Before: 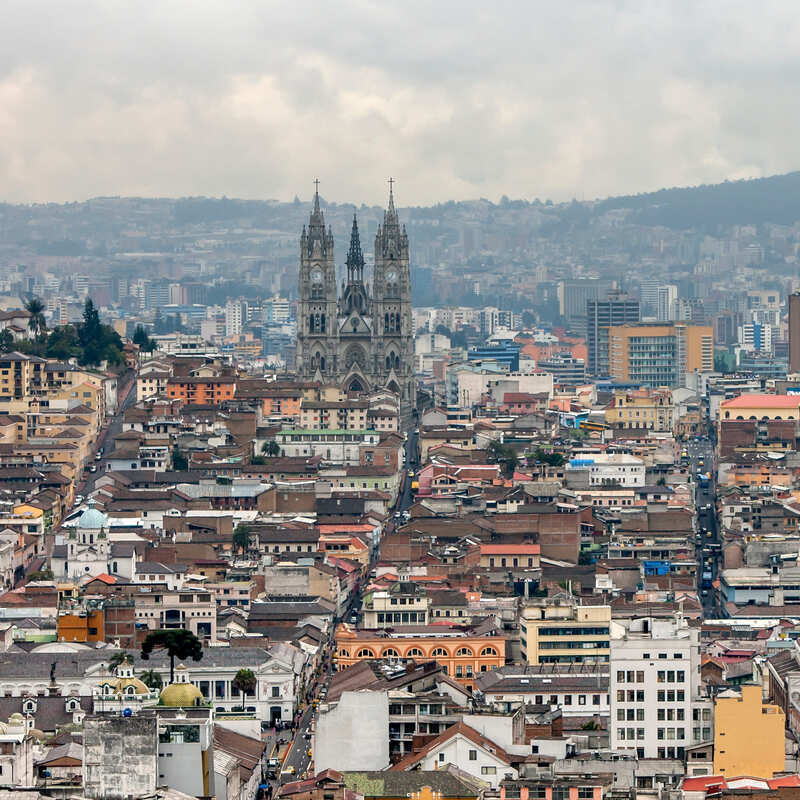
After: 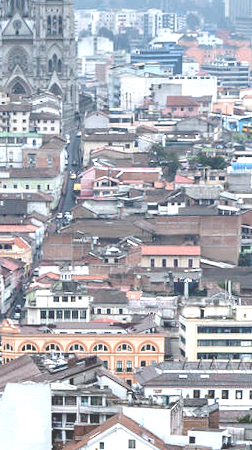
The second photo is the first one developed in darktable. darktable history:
rotate and perspective: rotation 0.074°, lens shift (vertical) 0.096, lens shift (horizontal) -0.041, crop left 0.043, crop right 0.952, crop top 0.024, crop bottom 0.979
color balance: lift [1.01, 1, 1, 1], gamma [1.097, 1, 1, 1], gain [0.85, 1, 1, 1]
crop: left 40.878%, top 39.176%, right 25.993%, bottom 3.081%
contrast brightness saturation: contrast -0.26, saturation -0.43
color calibration: illuminant as shot in camera, x 0.378, y 0.381, temperature 4093.13 K, saturation algorithm version 1 (2020)
exposure: black level correction 0.001, exposure 1.719 EV, compensate exposure bias true, compensate highlight preservation false
